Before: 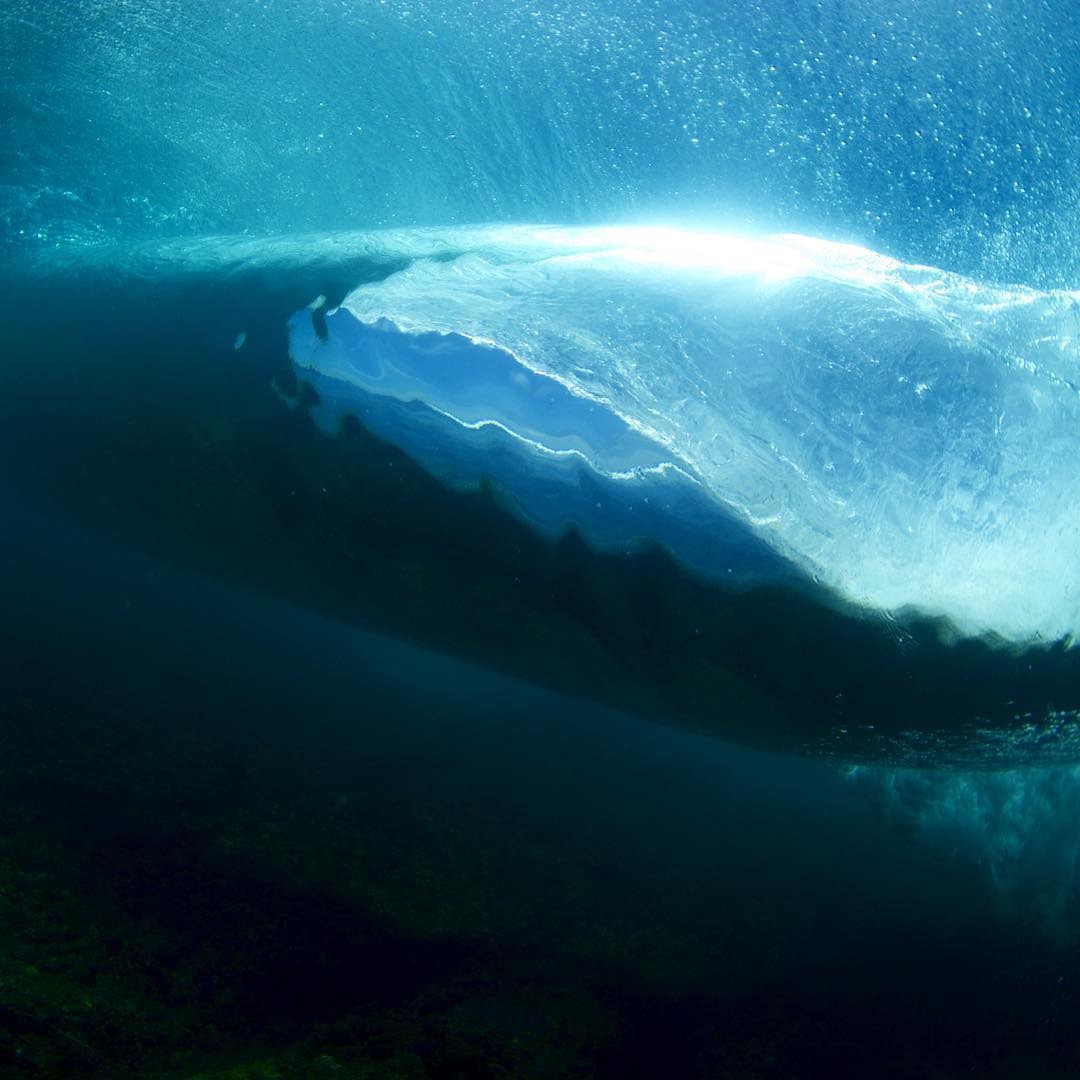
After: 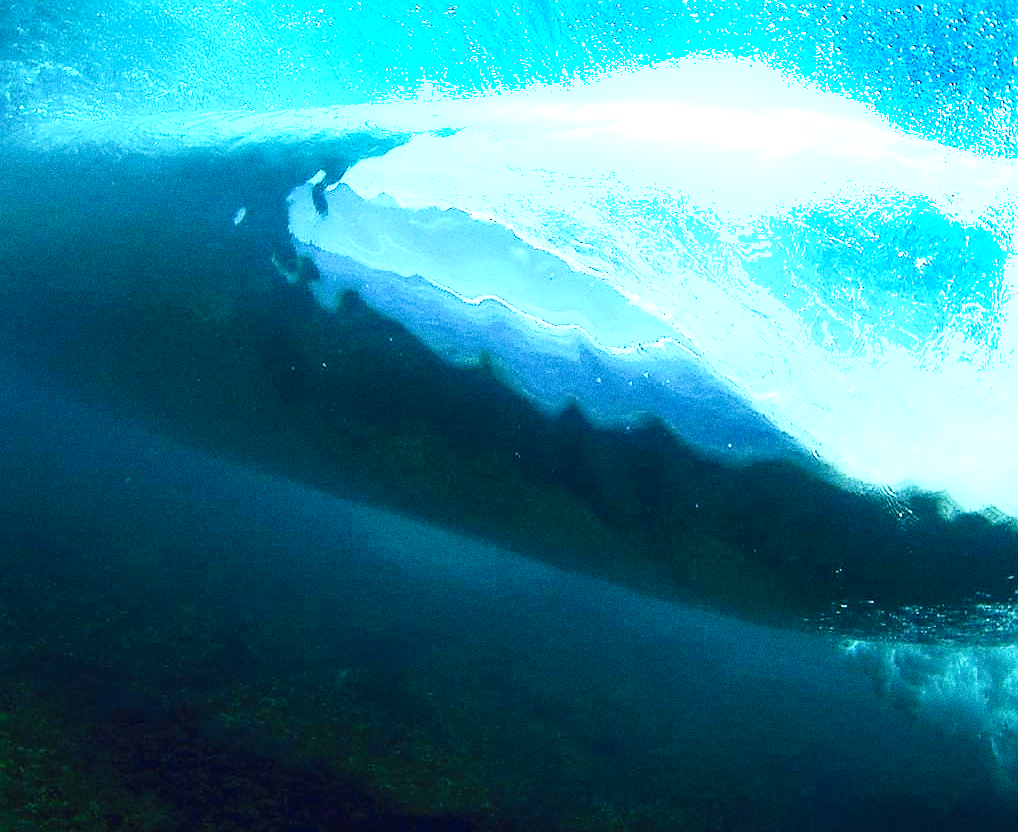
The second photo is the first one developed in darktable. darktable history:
grain: coarseness 0.09 ISO, strength 40%
crop and rotate: angle 0.03°, top 11.643%, right 5.651%, bottom 11.189%
contrast brightness saturation: contrast 0.2, brightness 0.16, saturation 0.22
exposure: exposure 1 EV, compensate highlight preservation false
shadows and highlights: radius 118.69, shadows 42.21, highlights -61.56, soften with gaussian
tone equalizer: -8 EV -0.417 EV, -7 EV -0.389 EV, -6 EV -0.333 EV, -5 EV -0.222 EV, -3 EV 0.222 EV, -2 EV 0.333 EV, -1 EV 0.389 EV, +0 EV 0.417 EV, edges refinement/feathering 500, mask exposure compensation -1.57 EV, preserve details no
tone curve: curves: ch0 [(0, 0) (0.003, 0.019) (0.011, 0.019) (0.025, 0.026) (0.044, 0.043) (0.069, 0.066) (0.1, 0.095) (0.136, 0.133) (0.177, 0.181) (0.224, 0.233) (0.277, 0.302) (0.335, 0.375) (0.399, 0.452) (0.468, 0.532) (0.543, 0.609) (0.623, 0.695) (0.709, 0.775) (0.801, 0.865) (0.898, 0.932) (1, 1)], preserve colors none
sharpen: radius 1.4, amount 1.25, threshold 0.7
